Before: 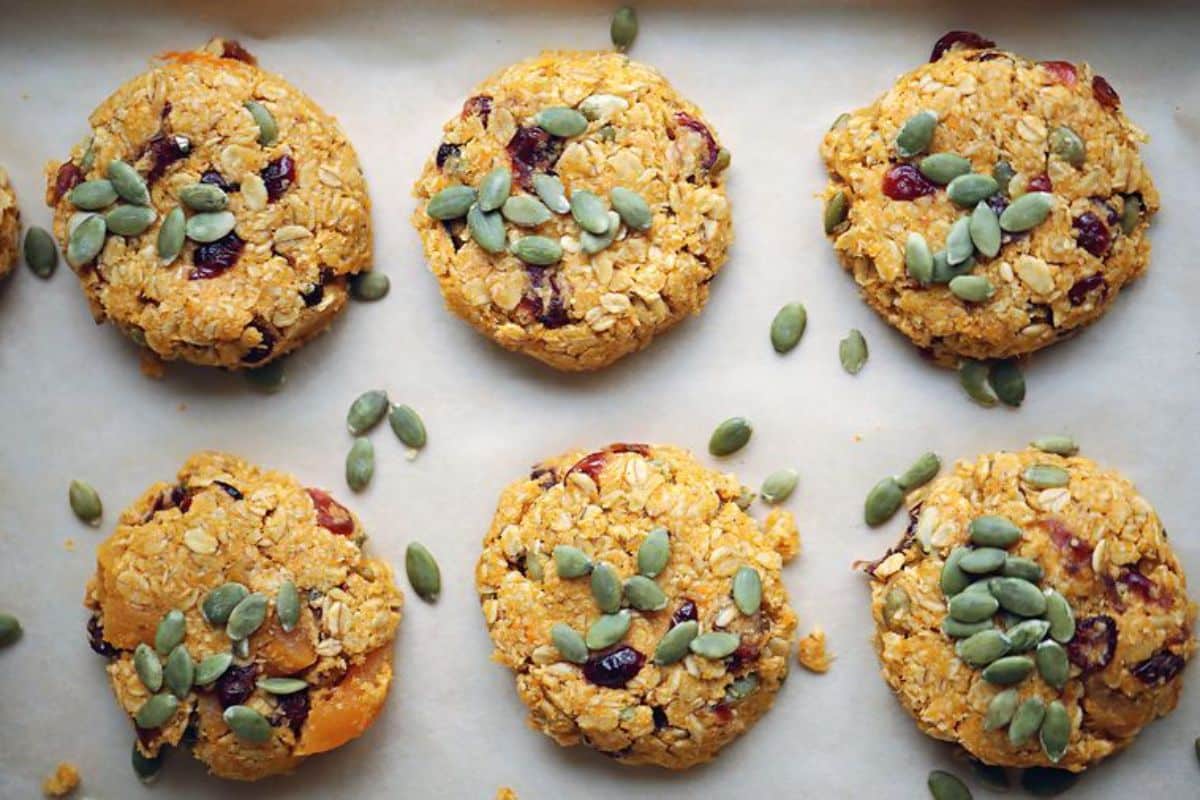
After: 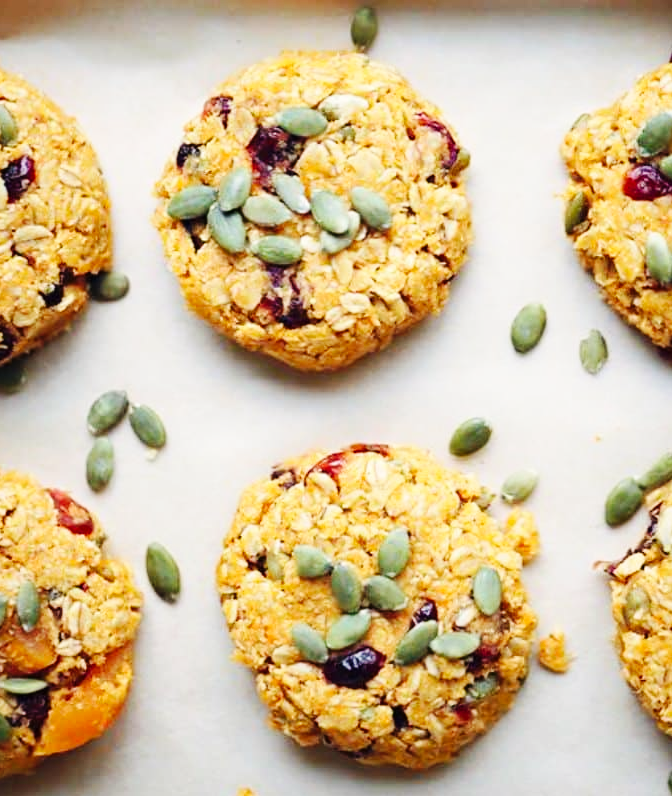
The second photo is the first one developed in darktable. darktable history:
crop: left 21.674%, right 22.086%
base curve: curves: ch0 [(0, 0) (0.032, 0.025) (0.121, 0.166) (0.206, 0.329) (0.605, 0.79) (1, 1)], preserve colors none
white balance: red 1.009, blue 0.985
